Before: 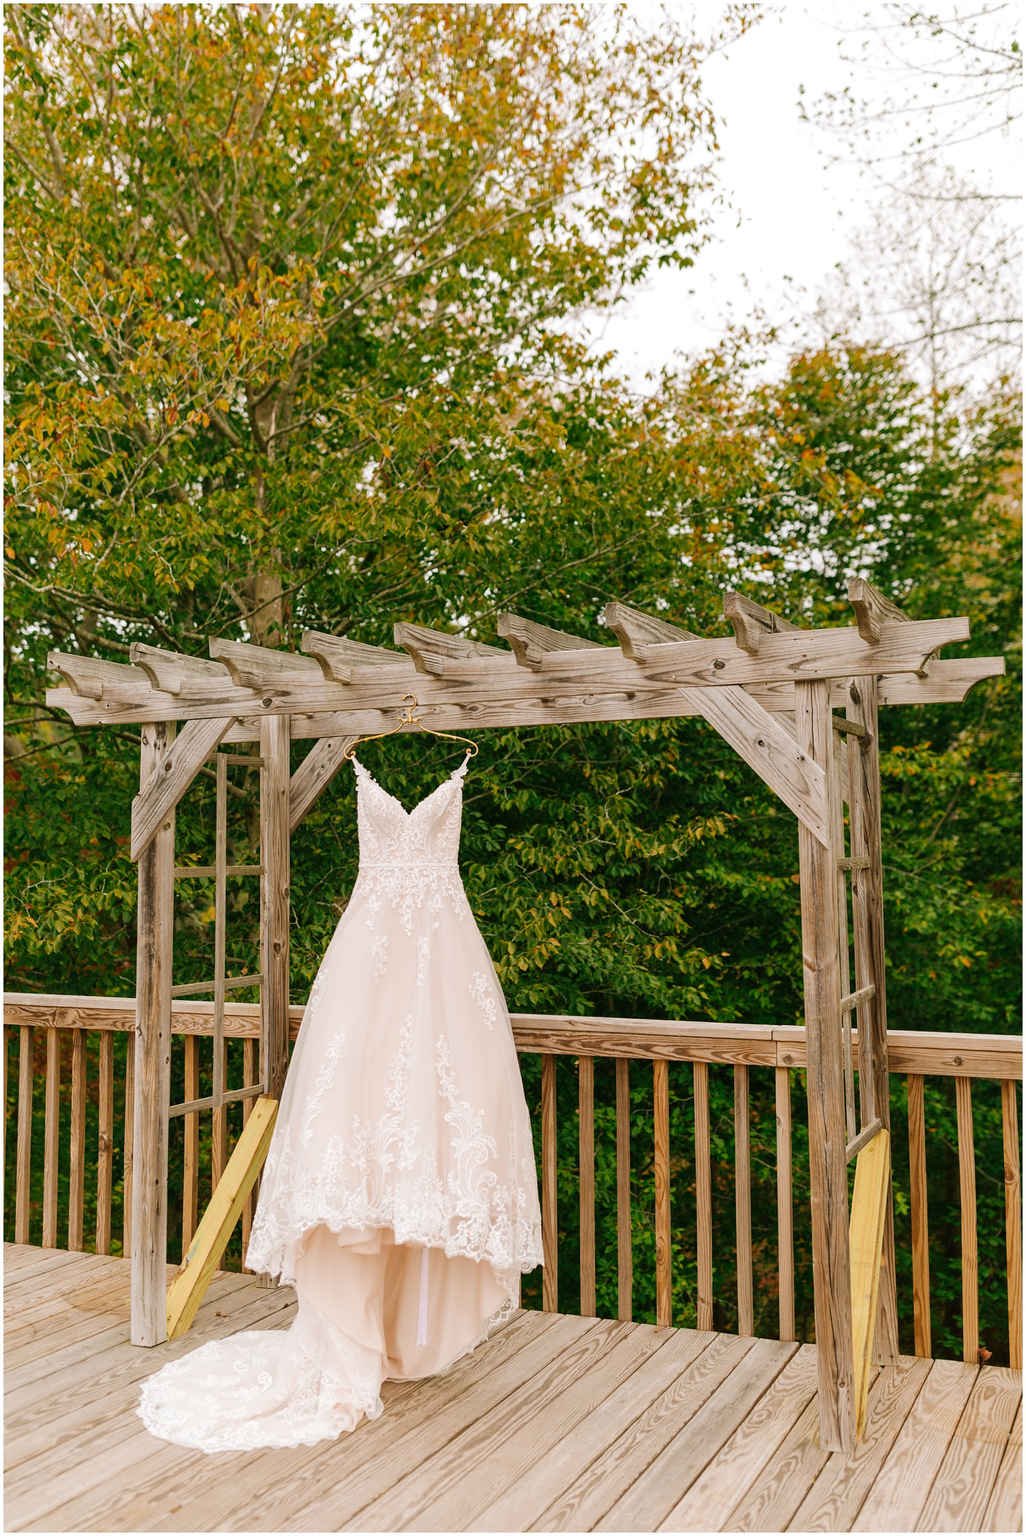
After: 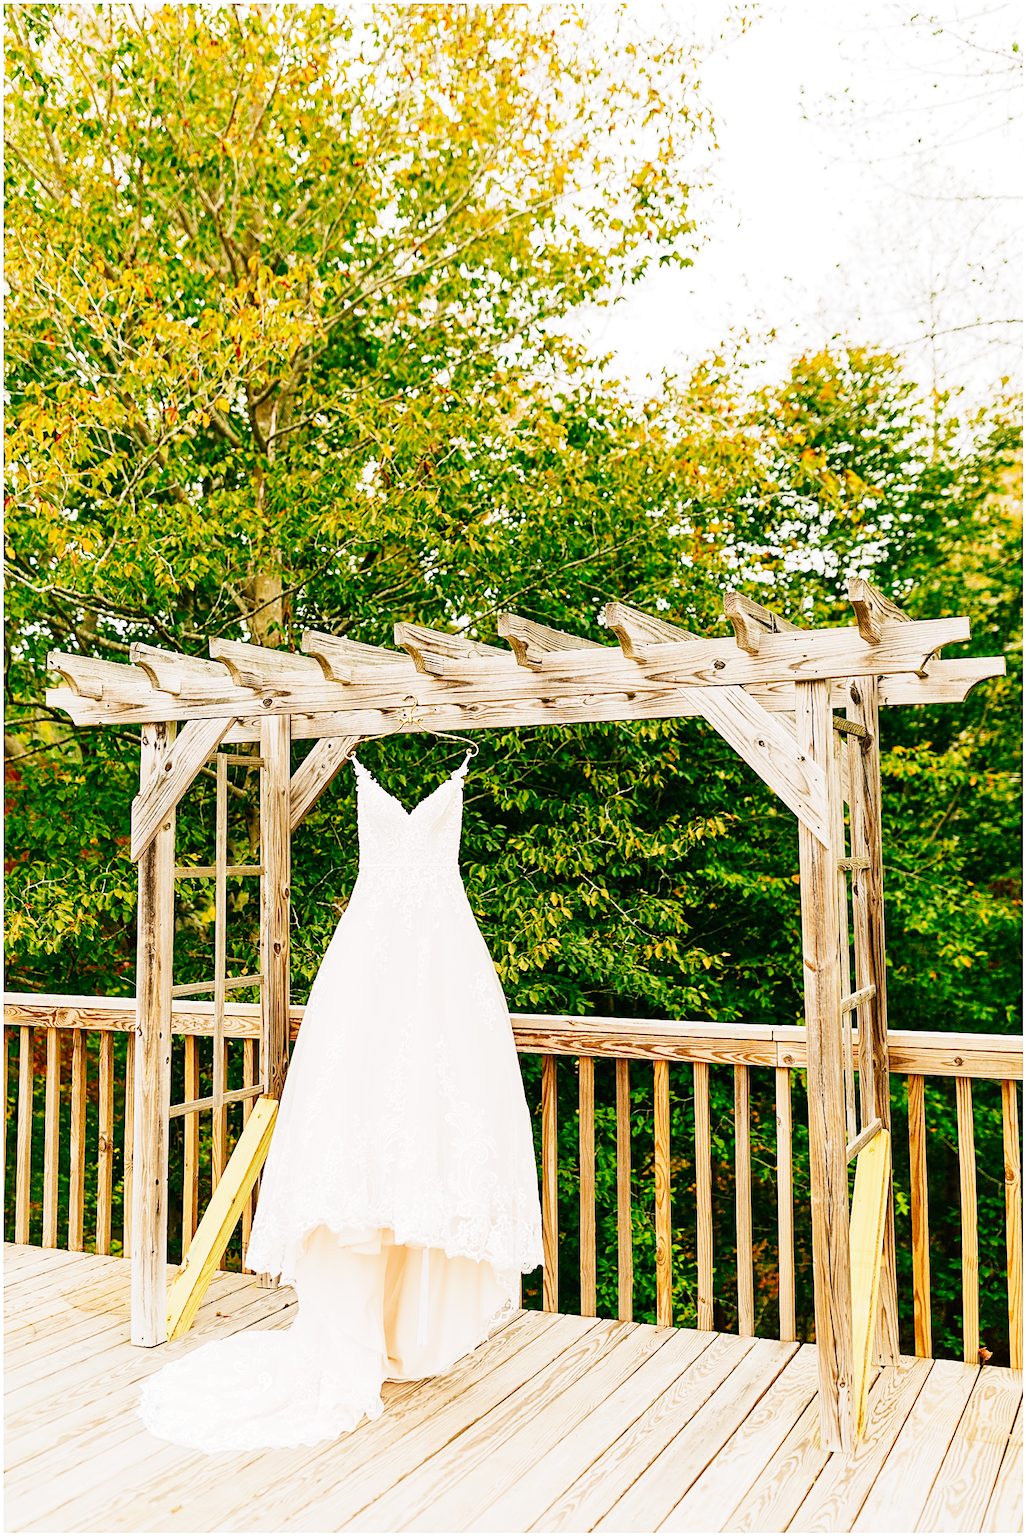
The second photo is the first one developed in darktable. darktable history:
base curve: curves: ch0 [(0, 0) (0, 0.001) (0.001, 0.001) (0.004, 0.002) (0.007, 0.004) (0.015, 0.013) (0.033, 0.045) (0.052, 0.096) (0.075, 0.17) (0.099, 0.241) (0.163, 0.42) (0.219, 0.55) (0.259, 0.616) (0.327, 0.722) (0.365, 0.765) (0.522, 0.873) (0.547, 0.881) (0.689, 0.919) (0.826, 0.952) (1, 1)], preserve colors none
sharpen: on, module defaults
